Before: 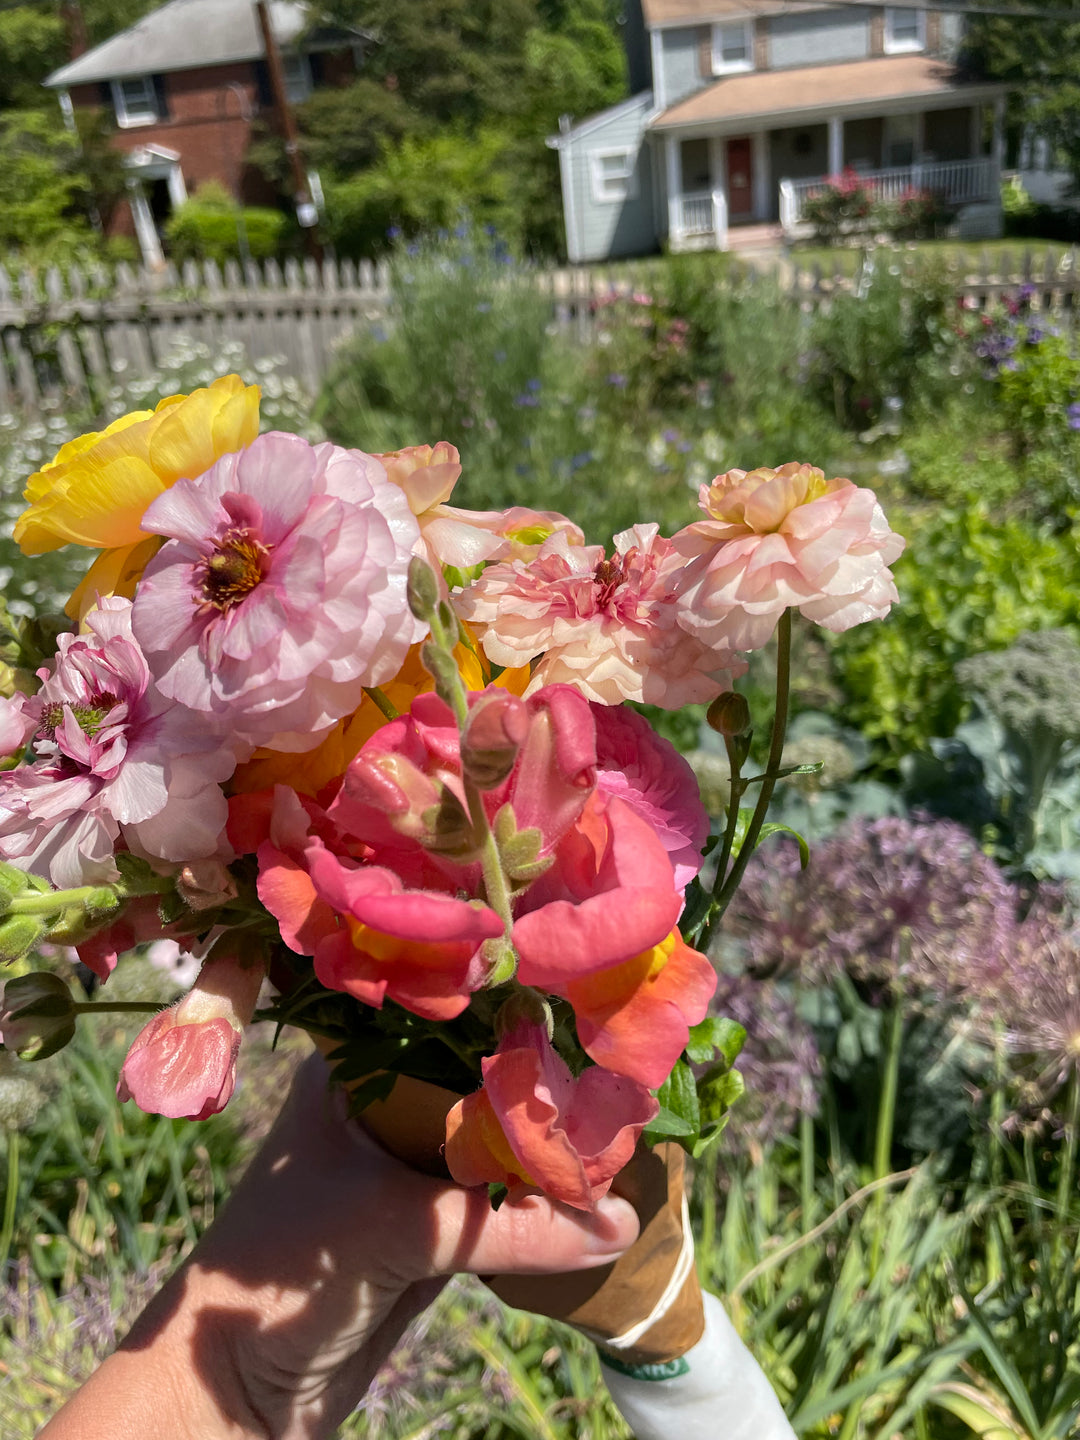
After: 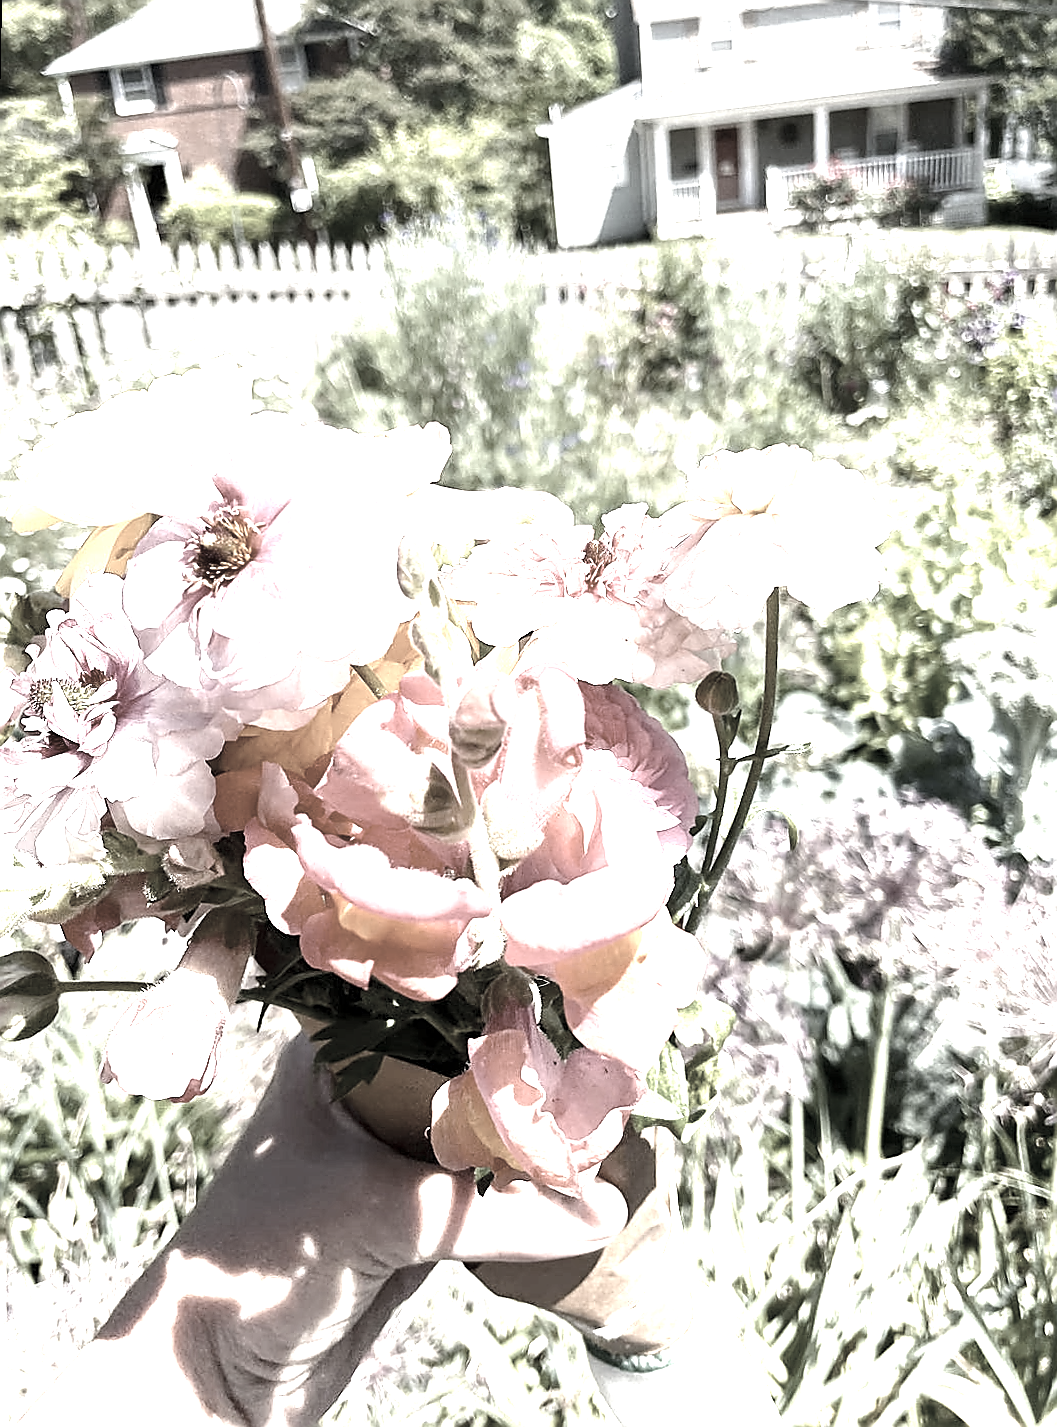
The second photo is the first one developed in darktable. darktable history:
local contrast: mode bilateral grid, contrast 20, coarseness 50, detail 120%, midtone range 0.2
rotate and perspective: rotation 0.226°, lens shift (vertical) -0.042, crop left 0.023, crop right 0.982, crop top 0.006, crop bottom 0.994
sharpen: radius 1.4, amount 1.25, threshold 0.7
tone equalizer: -8 EV -0.417 EV, -7 EV -0.389 EV, -6 EV -0.333 EV, -5 EV -0.222 EV, -3 EV 0.222 EV, -2 EV 0.333 EV, -1 EV 0.389 EV, +0 EV 0.417 EV, edges refinement/feathering 500, mask exposure compensation -1.57 EV, preserve details no
exposure: black level correction 0, exposure 2.138 EV, compensate exposure bias true, compensate highlight preservation false
color balance rgb: linear chroma grading › shadows -8%, linear chroma grading › global chroma 10%, perceptual saturation grading › global saturation 2%, perceptual saturation grading › highlights -2%, perceptual saturation grading › mid-tones 4%, perceptual saturation grading › shadows 8%, perceptual brilliance grading › global brilliance 2%, perceptual brilliance grading › highlights -4%, global vibrance 16%, saturation formula JzAzBz (2021)
color balance: mode lift, gamma, gain (sRGB)
color correction: saturation 0.2
